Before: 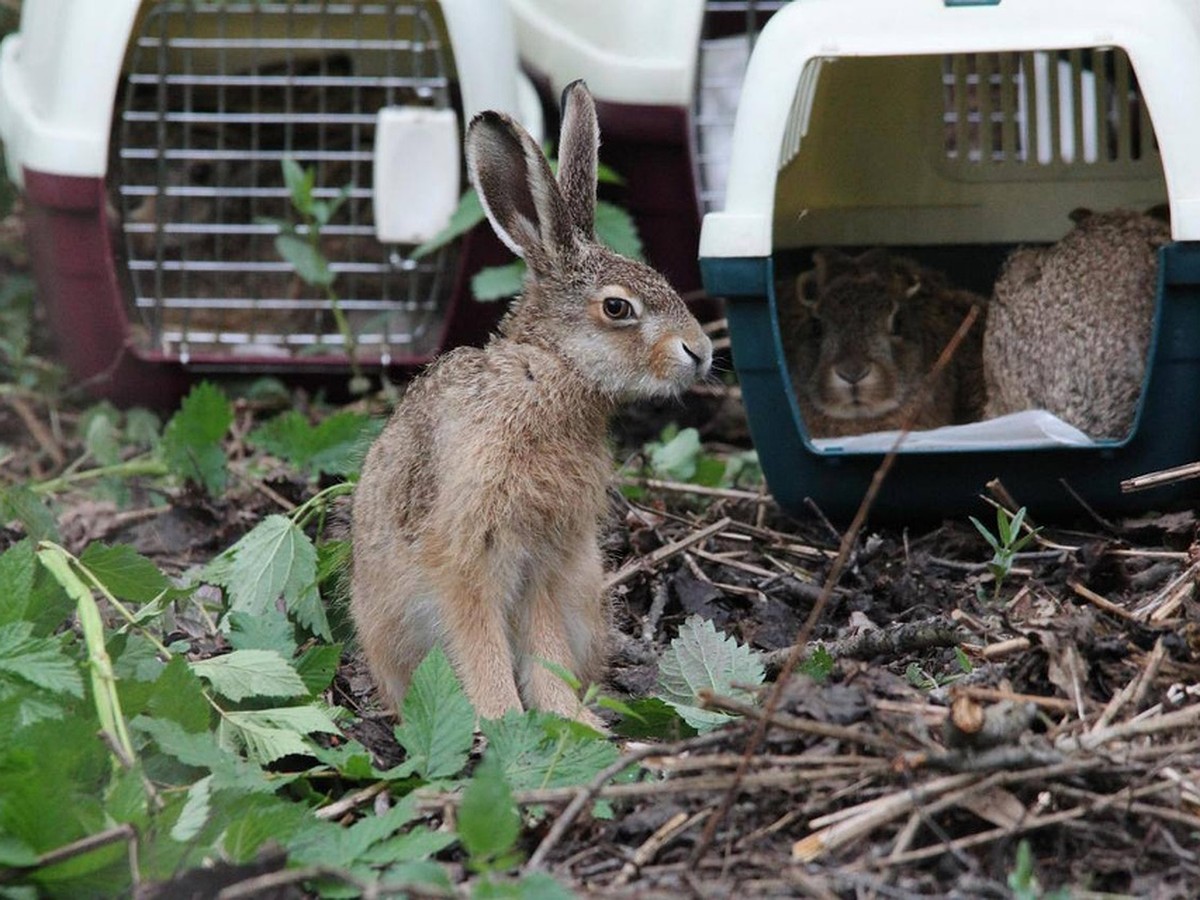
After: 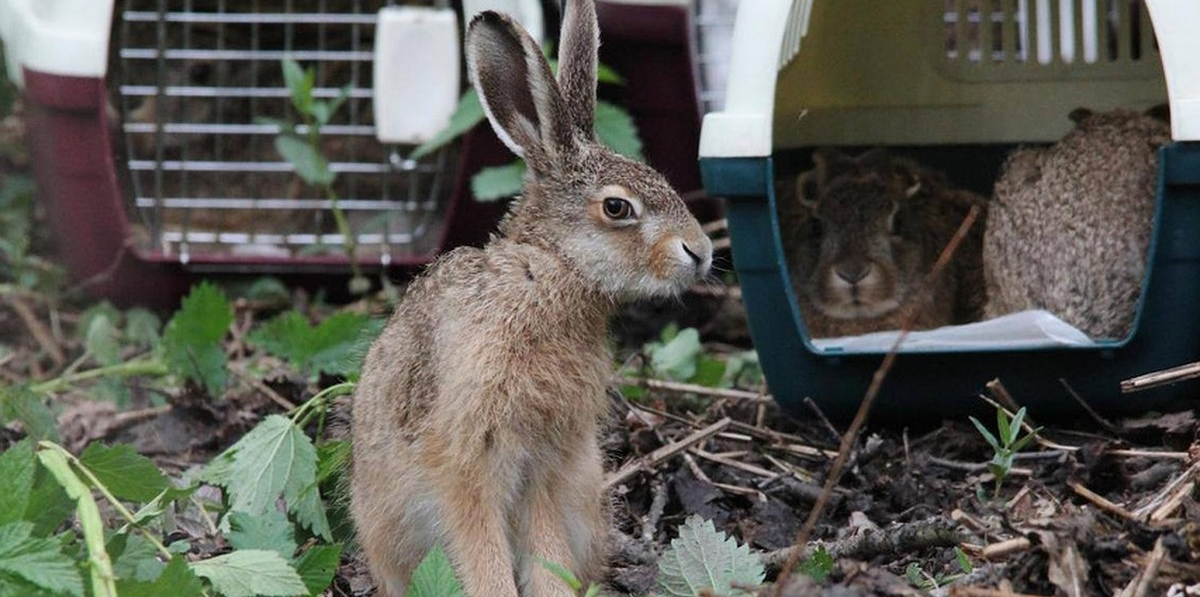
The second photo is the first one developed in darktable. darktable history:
crop: top 11.147%, bottom 22.46%
